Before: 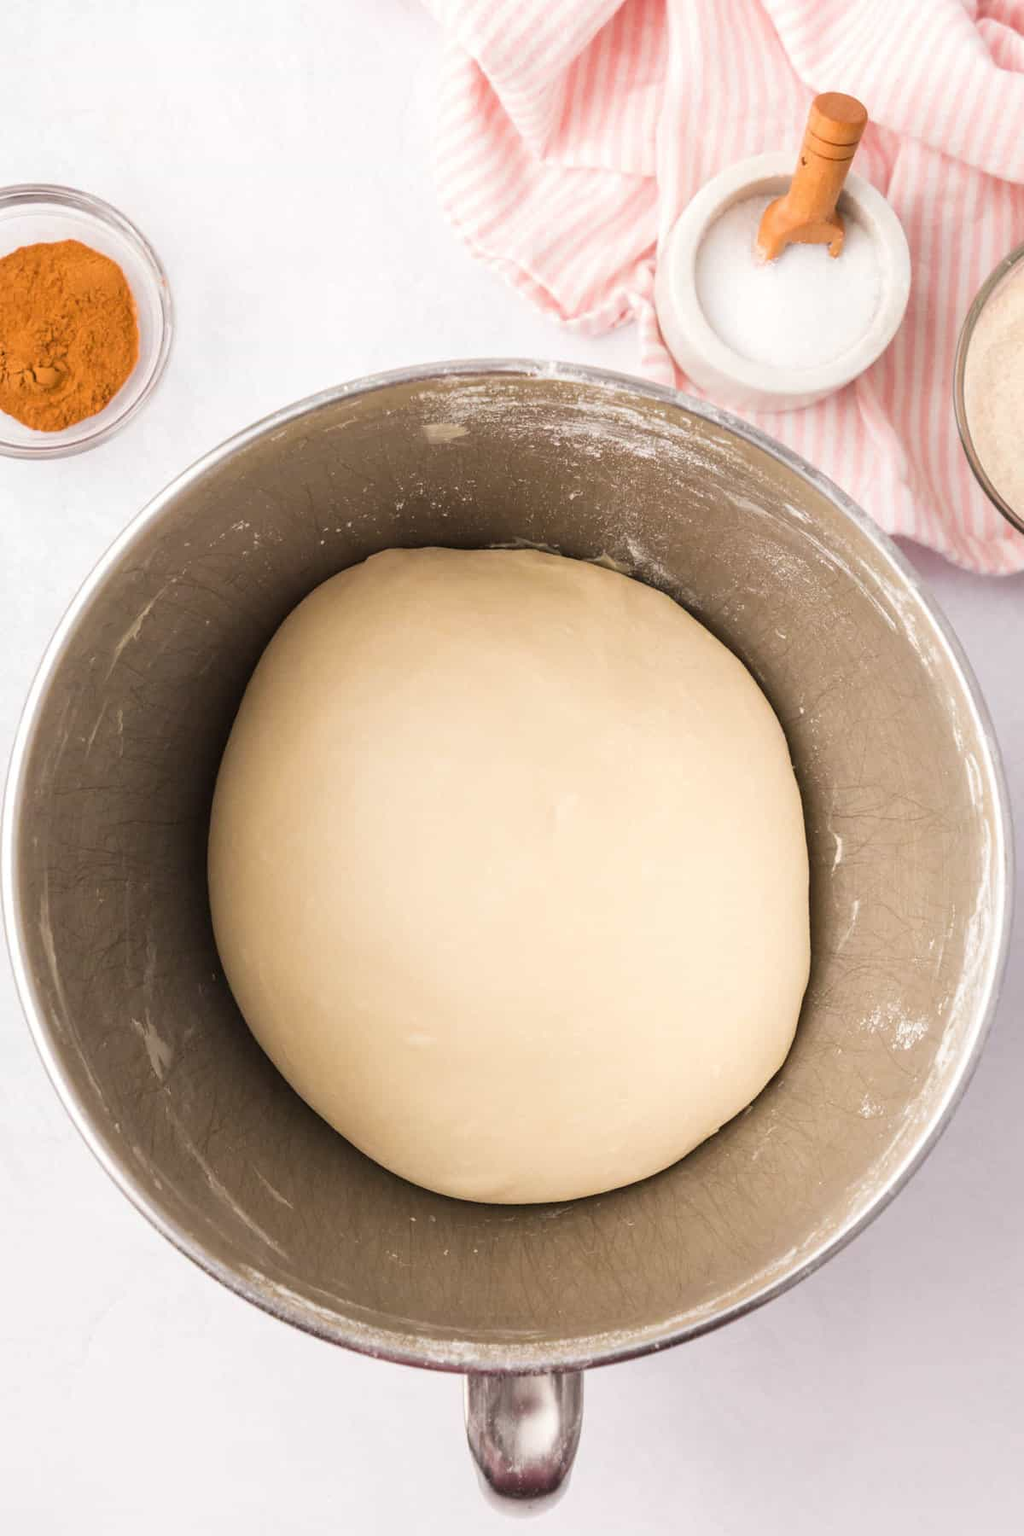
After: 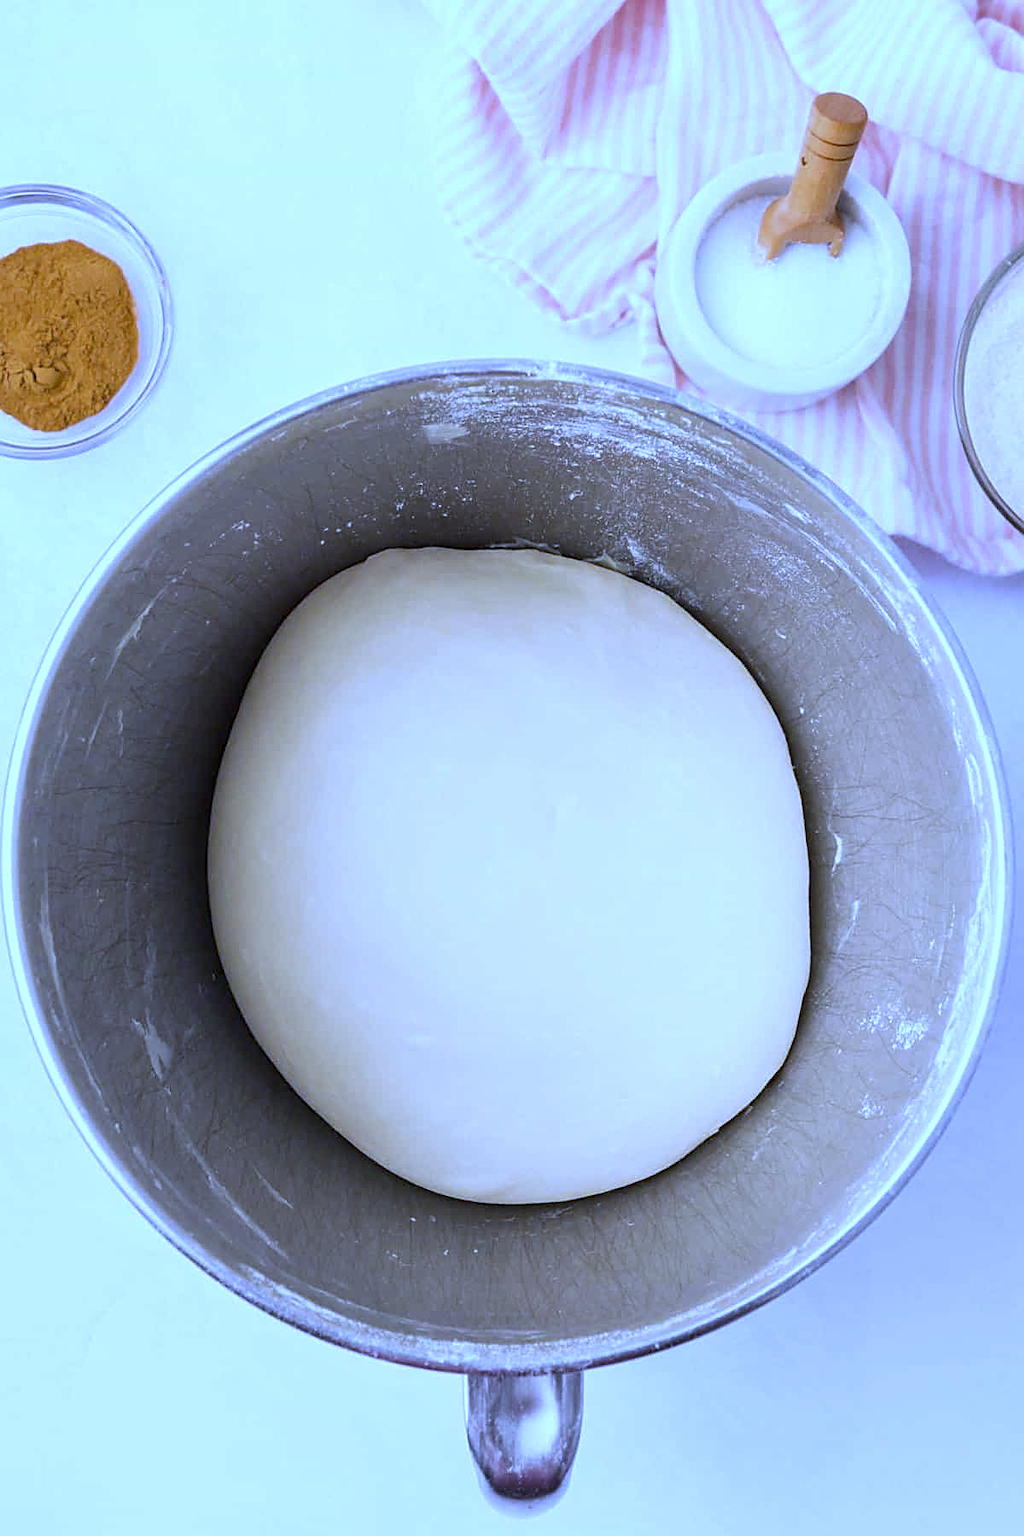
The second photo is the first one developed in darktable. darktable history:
sharpen: on, module defaults
white balance: red 0.766, blue 1.537
contrast equalizer: octaves 7, y [[0.6 ×6], [0.55 ×6], [0 ×6], [0 ×6], [0 ×6]], mix 0.15
